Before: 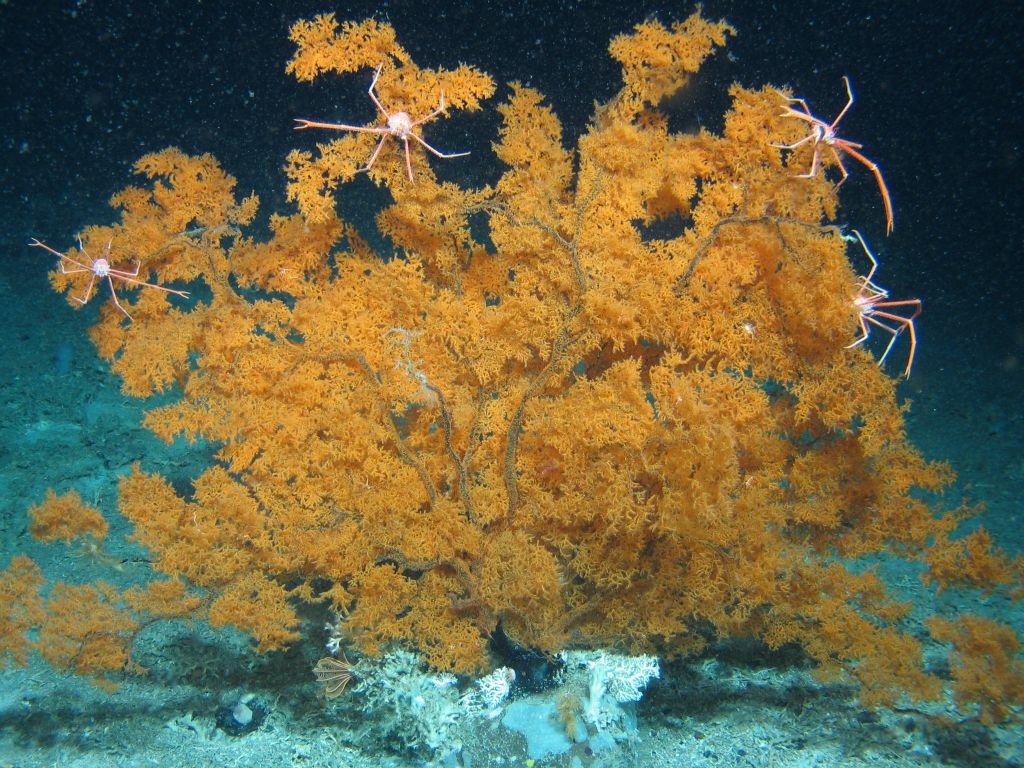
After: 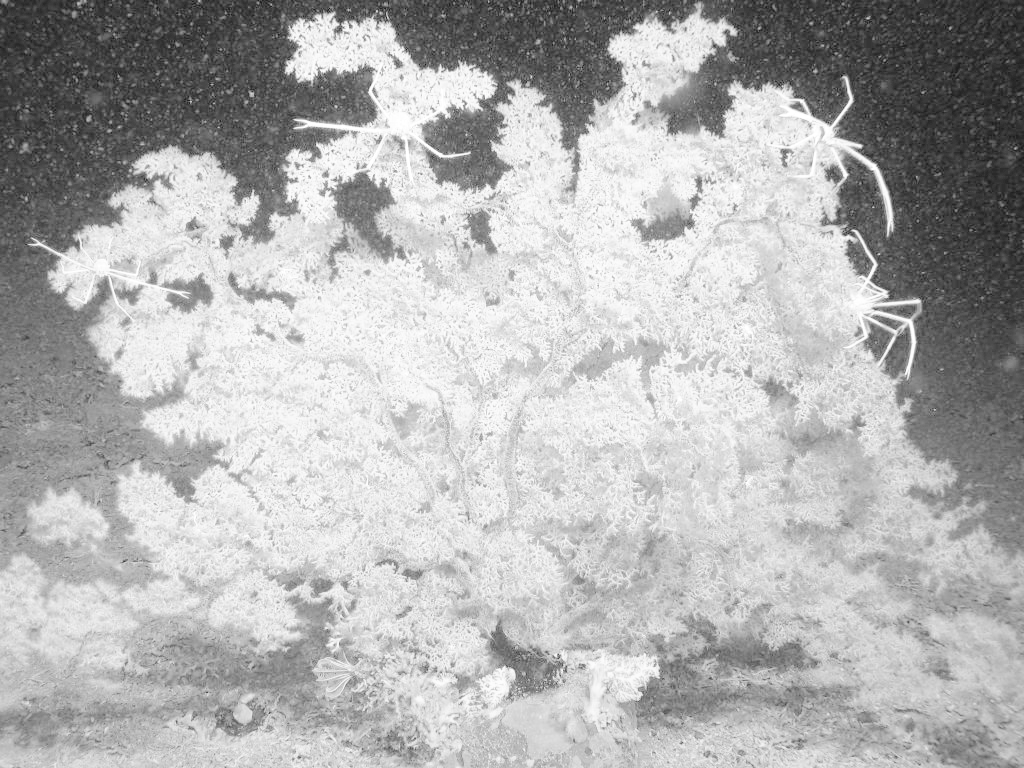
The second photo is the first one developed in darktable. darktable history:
tone curve: curves: ch0 [(0, 0) (0.003, 0.003) (0.011, 0.005) (0.025, 0.008) (0.044, 0.012) (0.069, 0.02) (0.1, 0.031) (0.136, 0.047) (0.177, 0.088) (0.224, 0.141) (0.277, 0.222) (0.335, 0.32) (0.399, 0.422) (0.468, 0.523) (0.543, 0.621) (0.623, 0.715) (0.709, 0.796) (0.801, 0.88) (0.898, 0.962) (1, 1)], preserve colors none
color look up table: target L [89.87, 85.1, 70.41, 50.03, 71.6, 53.07, 46.02, 51.85, 32.98, 33.49, 41.8, 1.013, 200.28, 101.02, 82.81, 73.56, 68.43, 65.25, 68.04, 65.65, 66.45, 43.19, 49.75, 45.17, 40.7, 89, 86.61, 84.72, 79.76, 68.04, 67.25, 68.04, 78.99, 73.95, 32.98, 58.35, 49.75, 35.34, 43.47, 29.78, 24.68, 17.8, 59.65, 78.22, 55.19, 49.17, 51.25, 39.34, 6.811], target a [-0.004, 0, 0, 0.001, 0, 0.001, 0.001, 0, 0.001, 0.001, 0.001, 0 ×10, 0.001 ×4, -0.005, 0 ×4, -0.002, 0, 0, 0, 0.001, 0, 0.001 ×6, 0, -0.002, 0, 0.001 ×4], target b [0.037, 0.003, 0.004, -0.003, 0.003, -0.002, -0.003, -0.002, -0.005, -0.005, -0.004, 0, 0, -0.001, 0.003, 0.003, 0.003, 0.004, 0.003, 0.003, 0.003, -0.003, -0.003, -0.003, -0.004, 0.037, 0.003 ×4, 0.004, 0.003, 0.003, 0.003, -0.005, -0.001, -0.003, -0.004, -0.003, -0.005, -0.004, -0.002, -0.001, 0.005, -0.002, -0.003, -0.002, -0.004, -0.001], num patches 49
